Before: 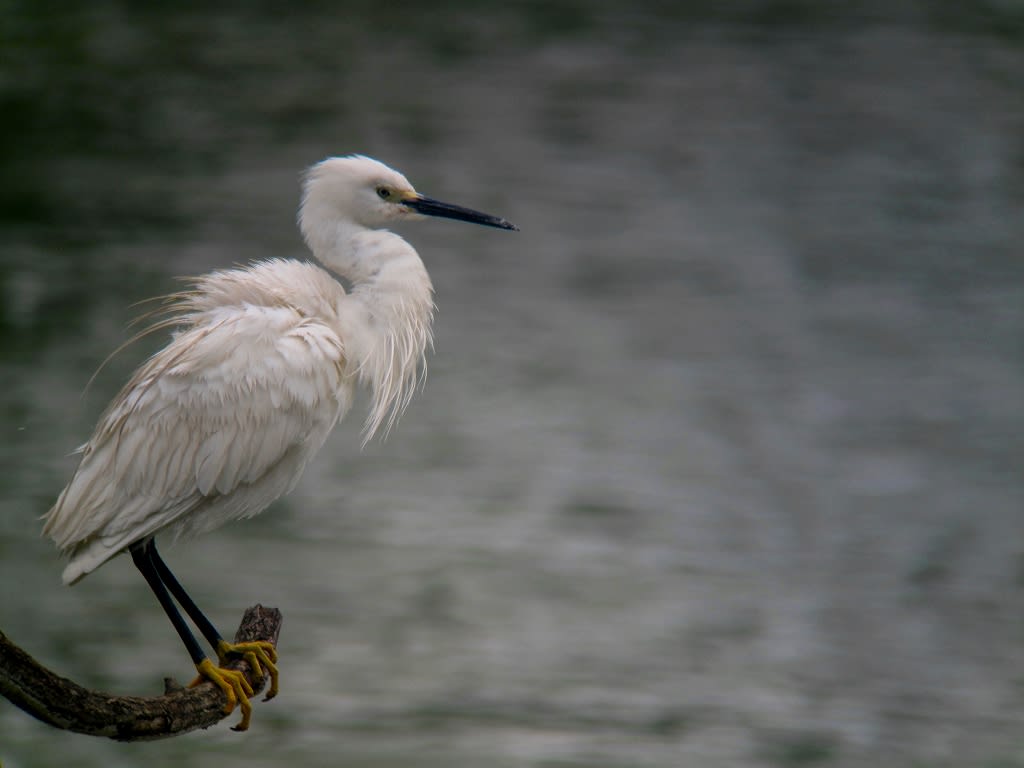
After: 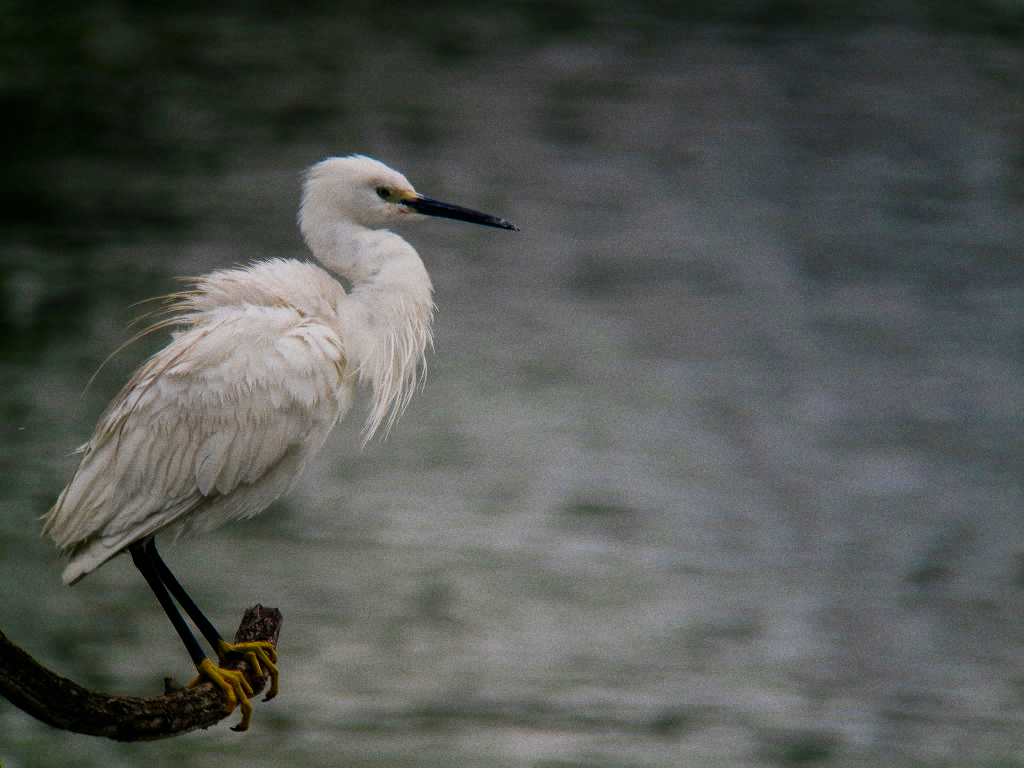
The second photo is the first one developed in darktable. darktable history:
sigmoid: on, module defaults
grain: coarseness 0.09 ISO
